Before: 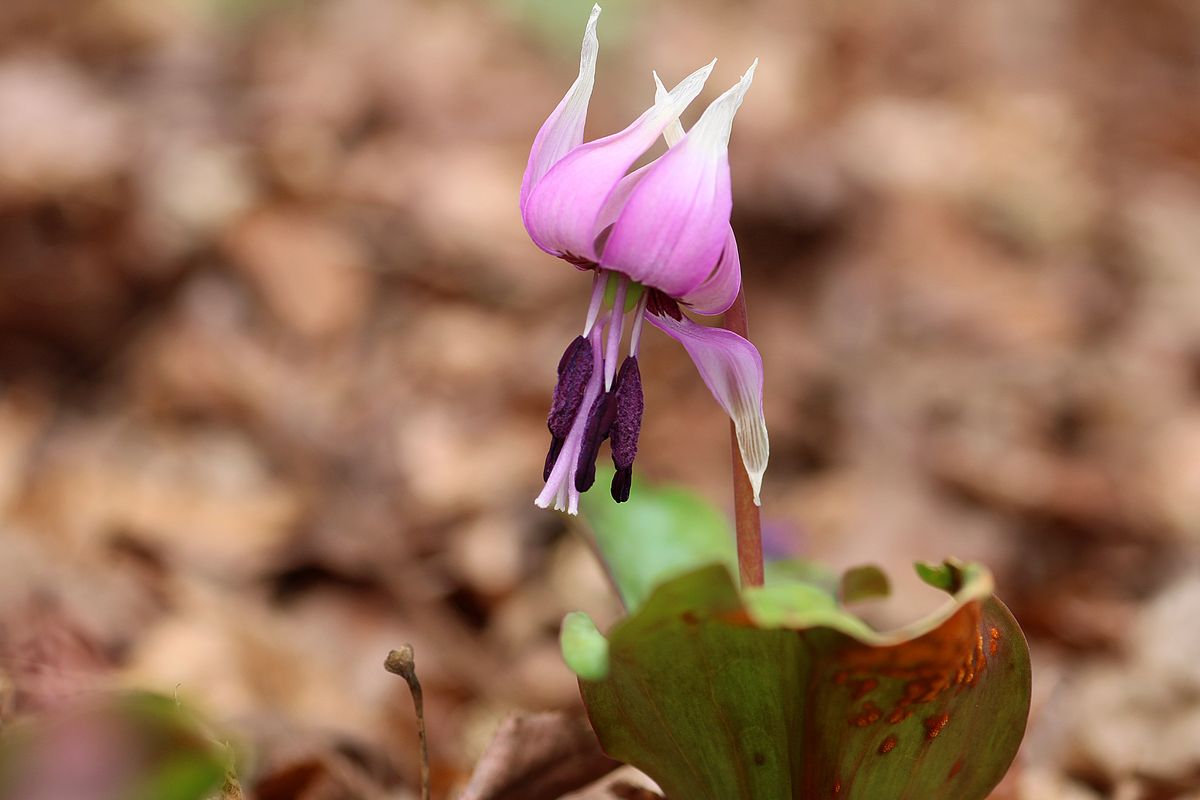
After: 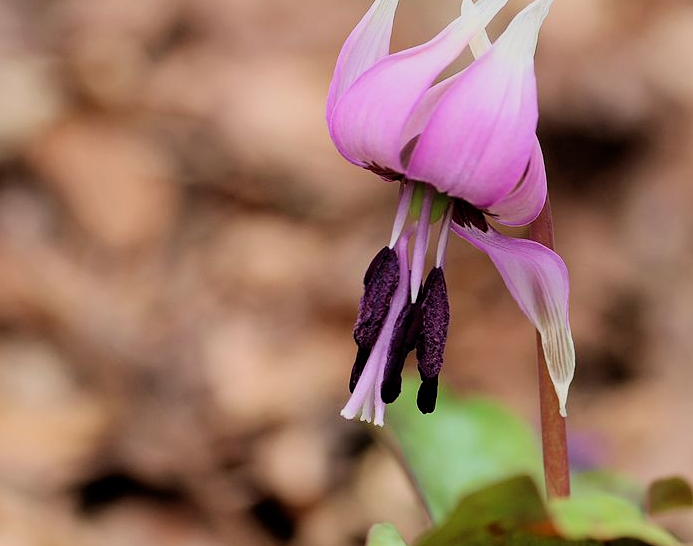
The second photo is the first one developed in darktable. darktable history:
filmic rgb: black relative exposure -5.15 EV, white relative exposure 3.98 EV, hardness 2.88, contrast 1.193, color science v6 (2022)
crop: left 16.212%, top 11.194%, right 26.035%, bottom 20.483%
